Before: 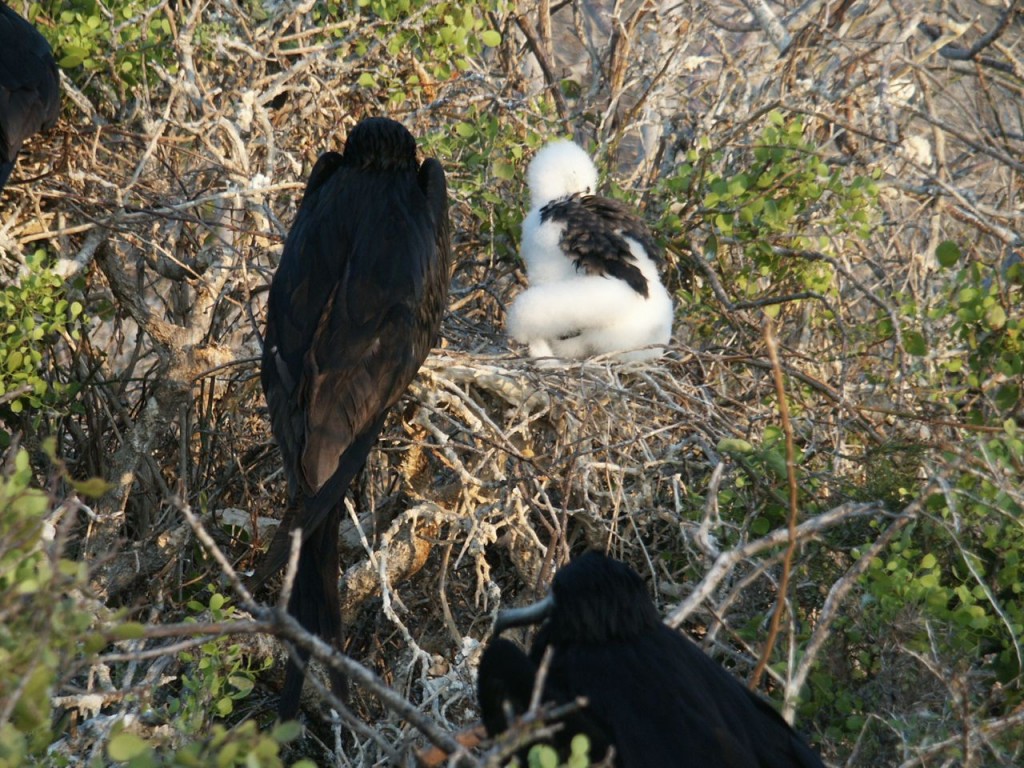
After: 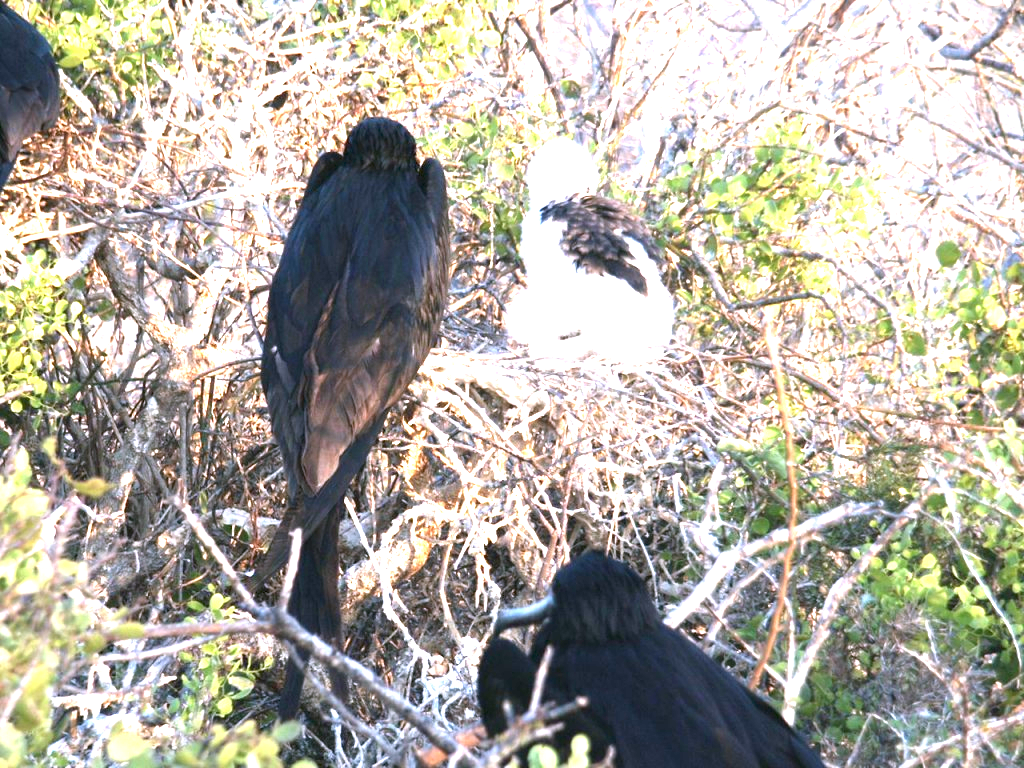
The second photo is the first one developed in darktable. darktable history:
color calibration: illuminant as shot in camera, x 0.358, y 0.373, temperature 4628.91 K
white balance: red 1.05, blue 1.072
exposure: exposure 2.207 EV, compensate highlight preservation false
